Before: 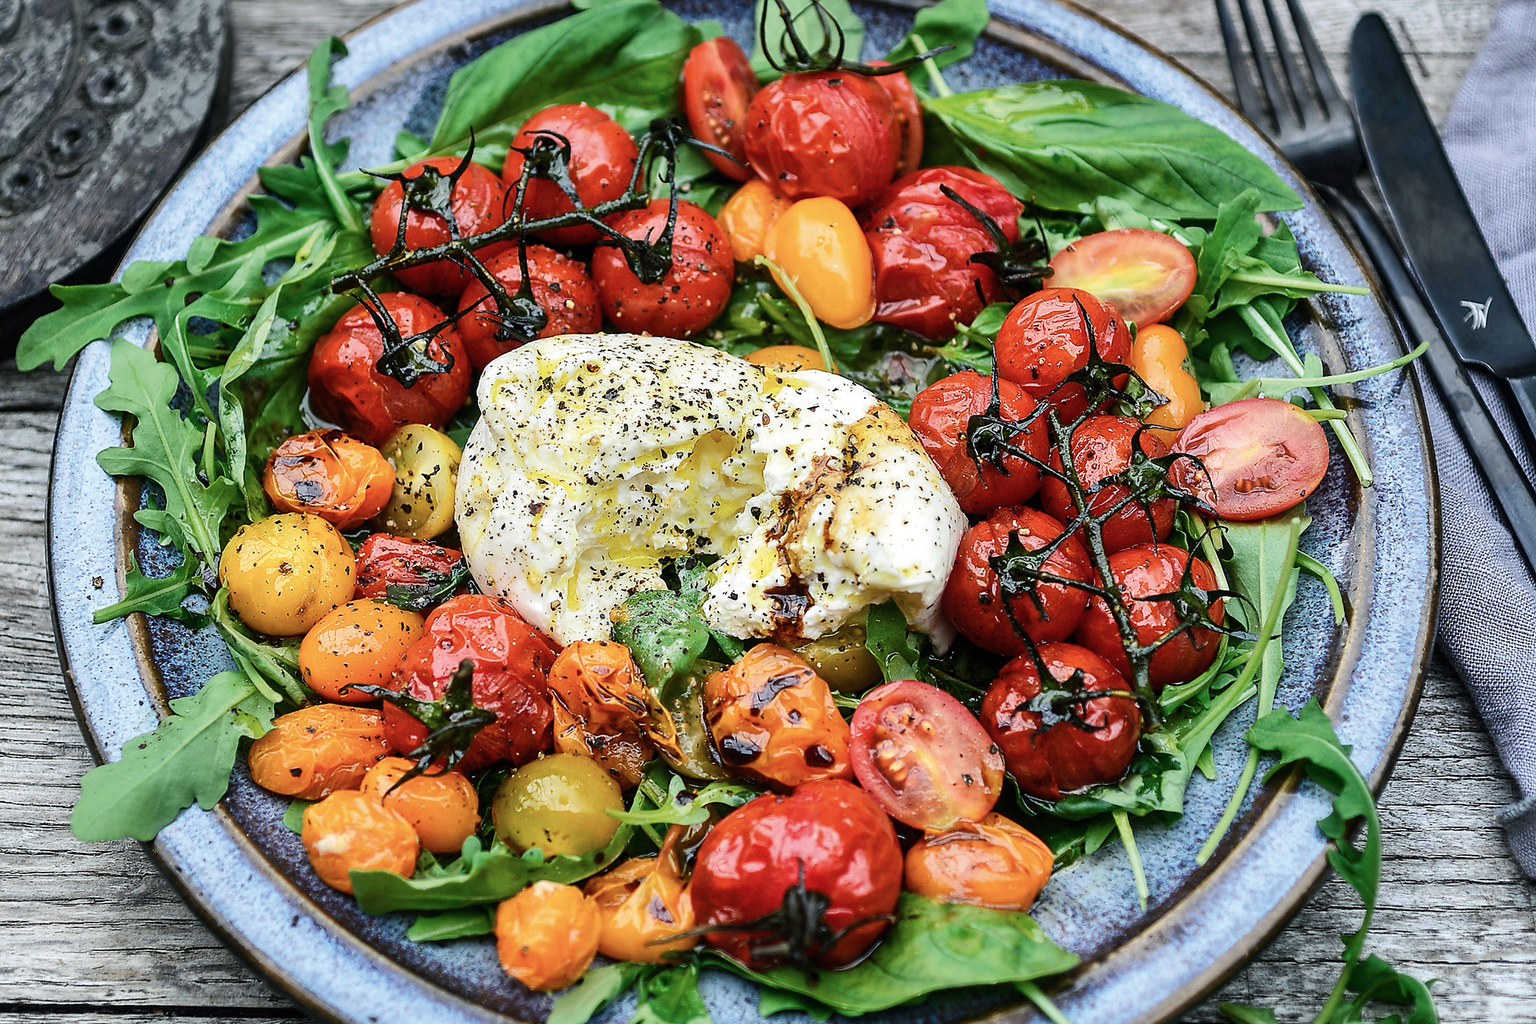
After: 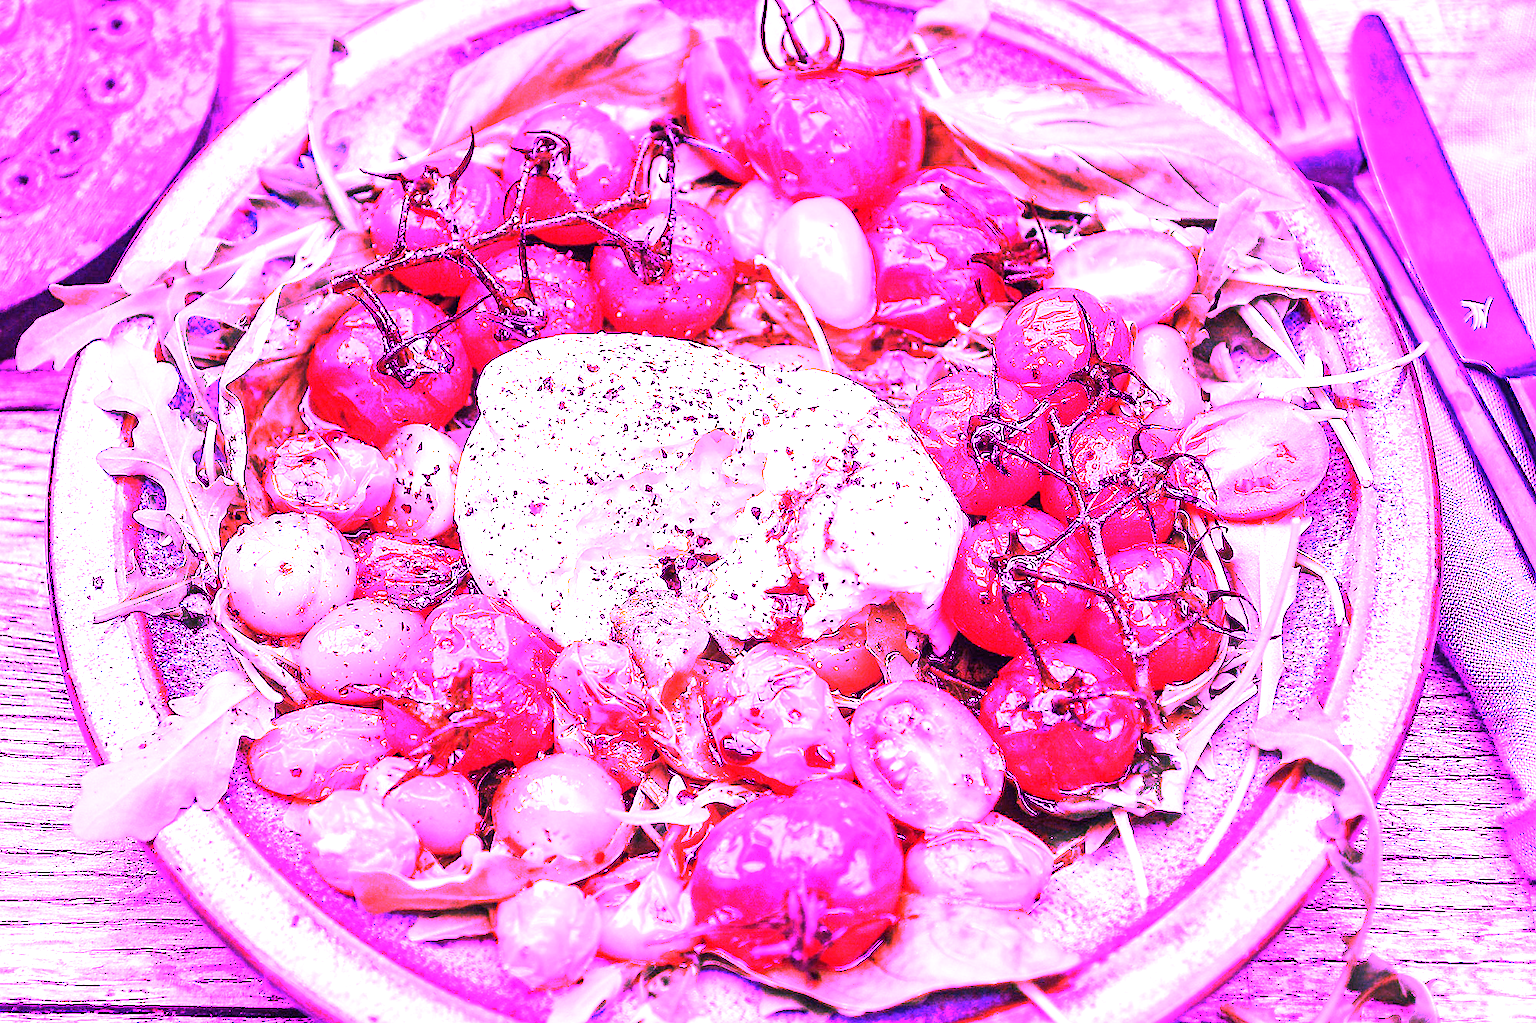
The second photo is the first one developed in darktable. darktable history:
exposure: black level correction 0, exposure 0.7 EV, compensate exposure bias true, compensate highlight preservation false
white balance: red 8, blue 8
